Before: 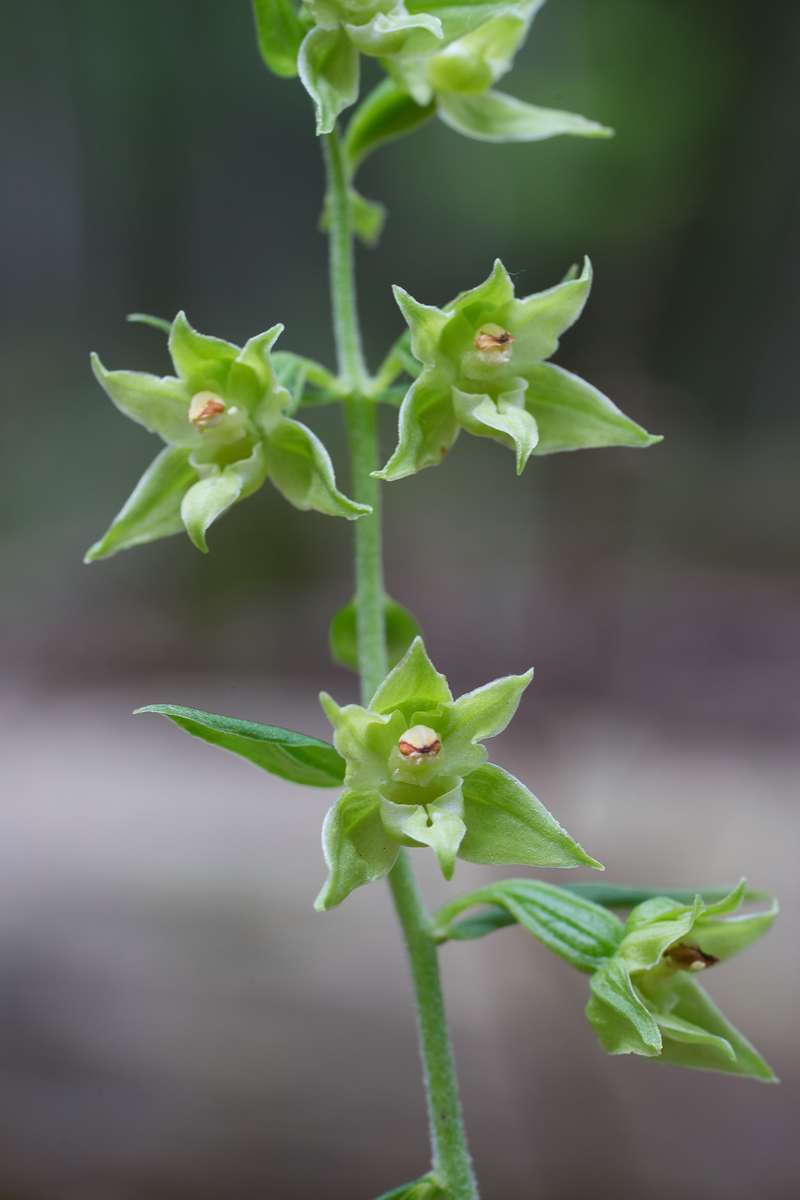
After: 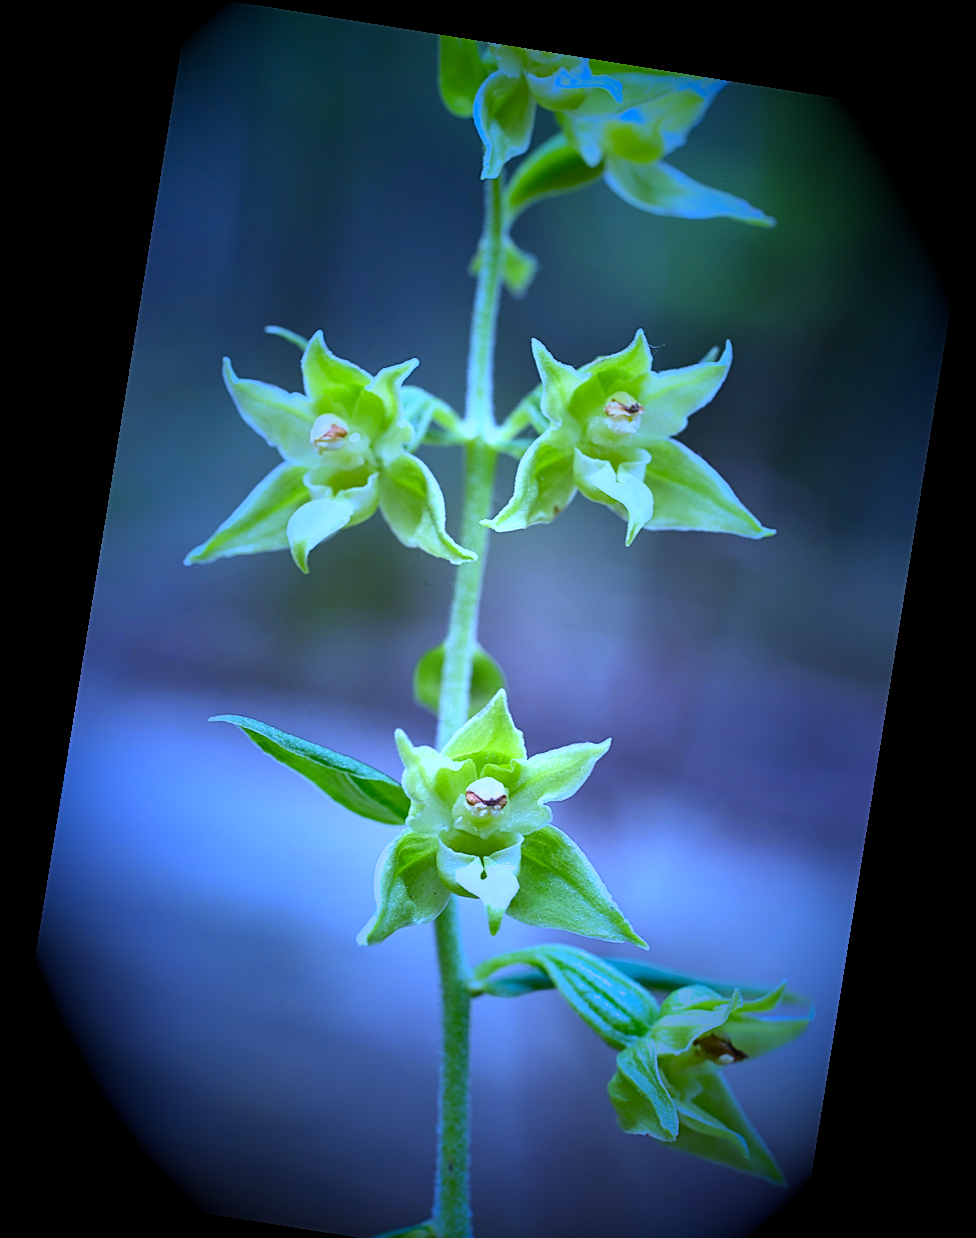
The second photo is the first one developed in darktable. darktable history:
crop: top 0.448%, right 0.264%, bottom 5.045%
shadows and highlights: low approximation 0.01, soften with gaussian
exposure: black level correction 0.001, exposure 0.955 EV, compensate exposure bias true, compensate highlight preservation false
sharpen: on, module defaults
rotate and perspective: rotation 9.12°, automatic cropping off
vignetting: fall-off start 15.9%, fall-off radius 100%, brightness -1, saturation 0.5, width/height ratio 0.719
contrast brightness saturation: contrast 0.15, brightness 0.05
white balance: red 0.766, blue 1.537
